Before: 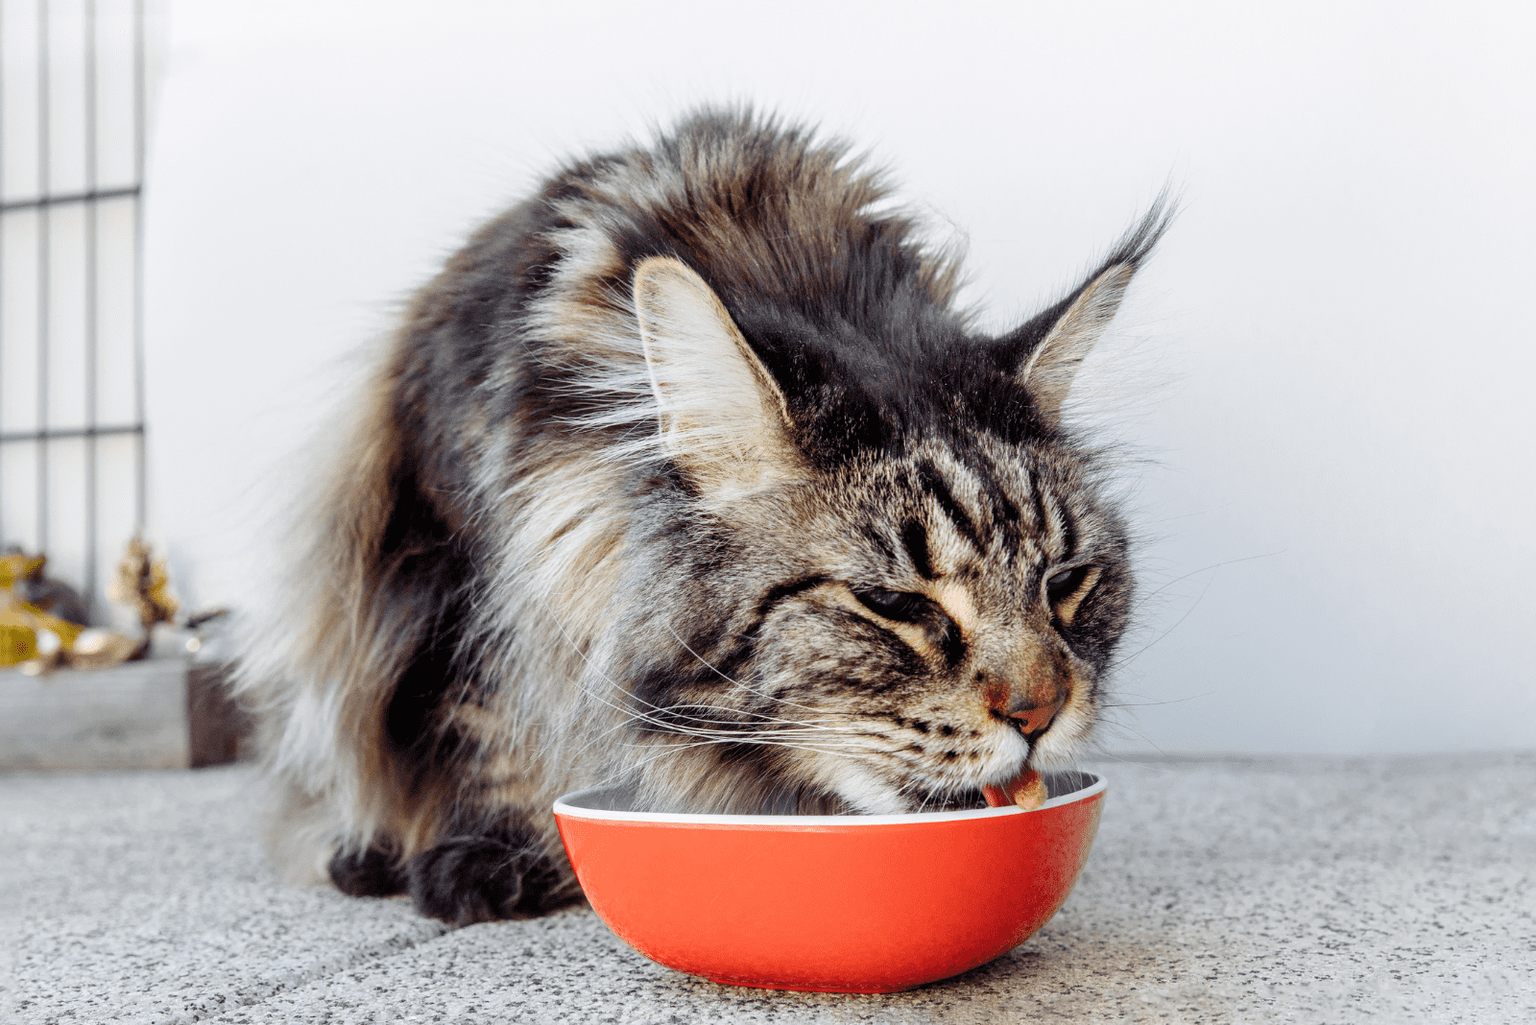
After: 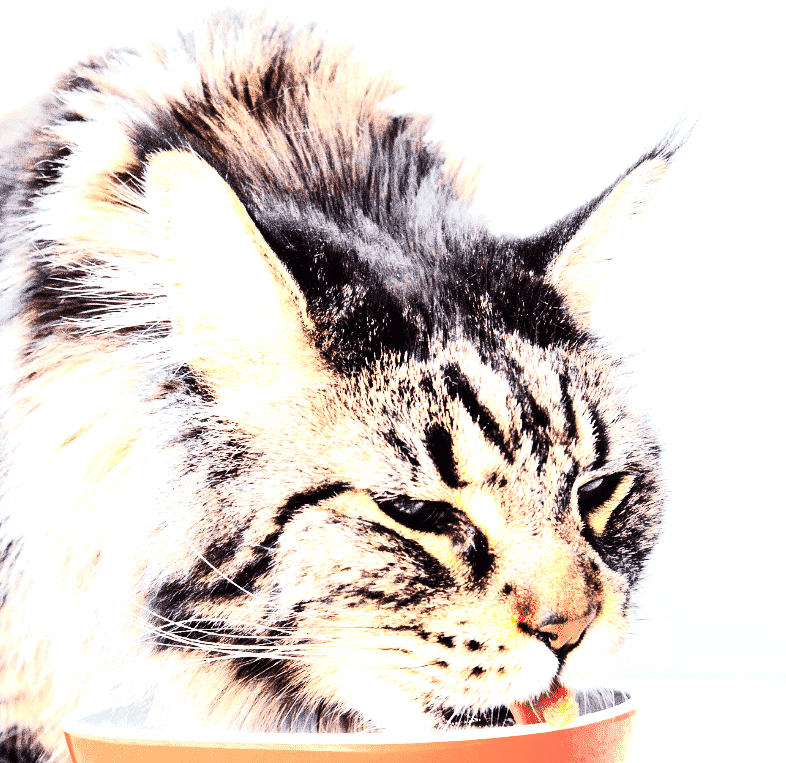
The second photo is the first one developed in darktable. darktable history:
tone curve: curves: ch0 [(0, 0) (0.059, 0.027) (0.162, 0.125) (0.304, 0.279) (0.547, 0.532) (0.828, 0.815) (1, 0.983)]; ch1 [(0, 0) (0.23, 0.166) (0.34, 0.308) (0.371, 0.337) (0.429, 0.411) (0.477, 0.462) (0.499, 0.498) (0.529, 0.537) (0.559, 0.582) (0.743, 0.798) (1, 1)]; ch2 [(0, 0) (0.431, 0.414) (0.498, 0.503) (0.524, 0.528) (0.568, 0.546) (0.6, 0.597) (0.634, 0.645) (0.728, 0.742) (1, 1)], color space Lab, linked channels, preserve colors none
contrast brightness saturation: contrast 0.396, brightness 0.05, saturation 0.263
color correction: highlights b* -0.01, saturation 0.792
crop: left 32.078%, top 10.923%, right 18.774%, bottom 17.613%
color zones: curves: ch0 [(0, 0.5) (0.143, 0.5) (0.286, 0.5) (0.429, 0.495) (0.571, 0.437) (0.714, 0.44) (0.857, 0.496) (1, 0.5)], mix 100.9%
exposure: black level correction 0, exposure 2.1 EV, compensate highlight preservation false
tone equalizer: -8 EV -0.562 EV, mask exposure compensation -0.501 EV
shadows and highlights: radius 333.39, shadows 64.7, highlights 5.07, compress 87.56%, soften with gaussian
